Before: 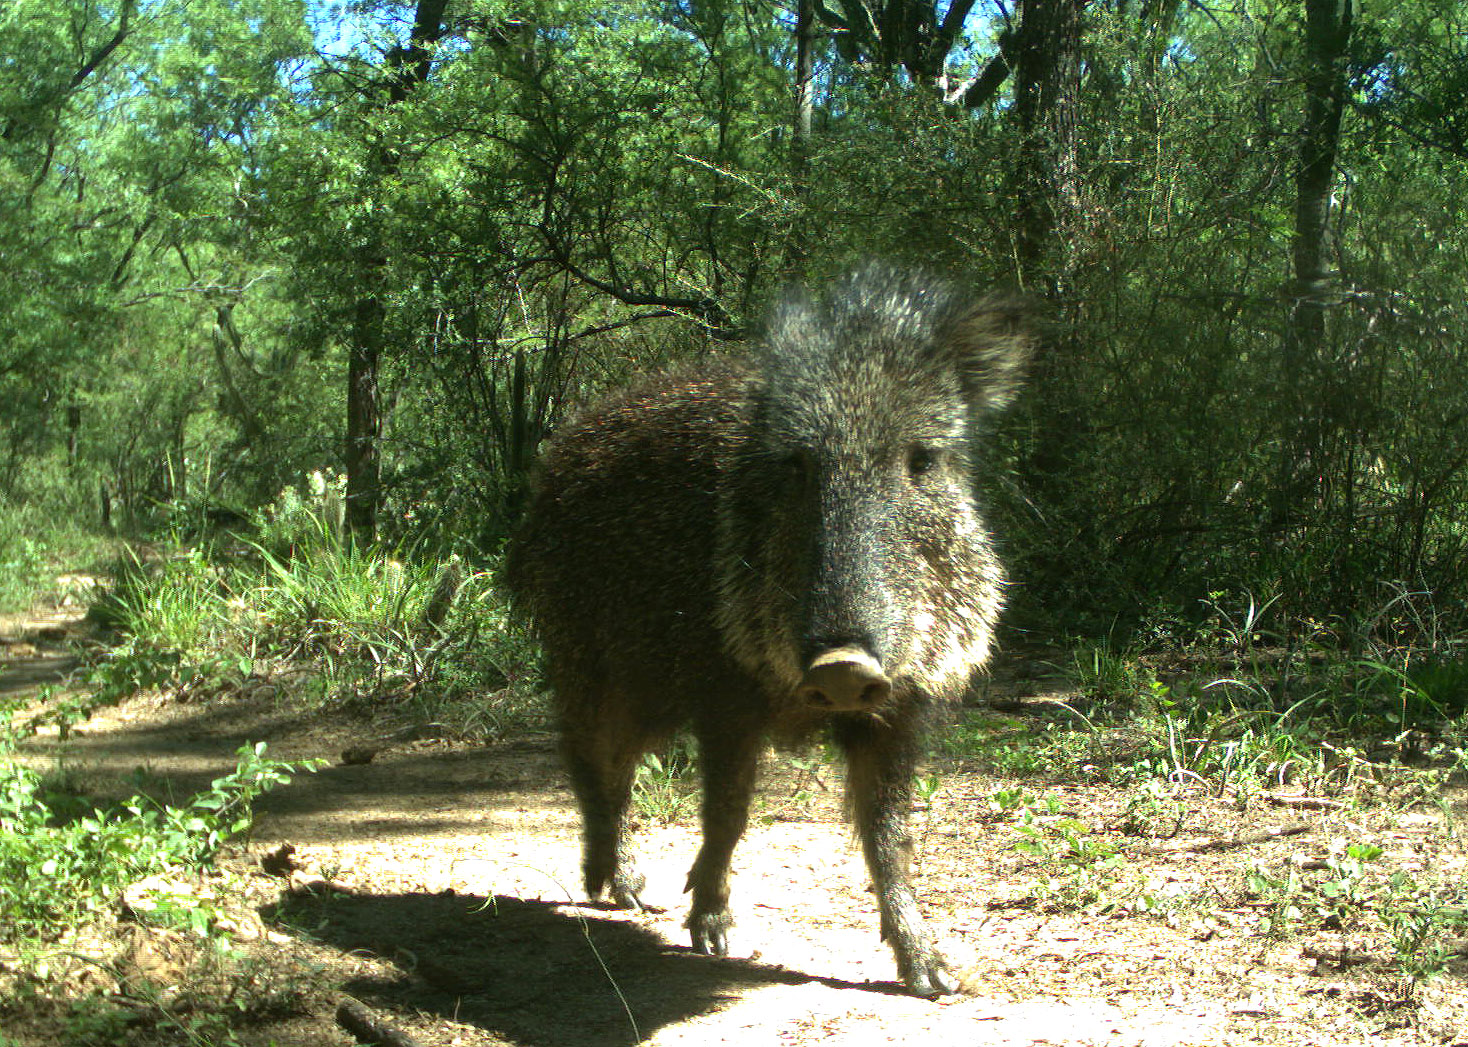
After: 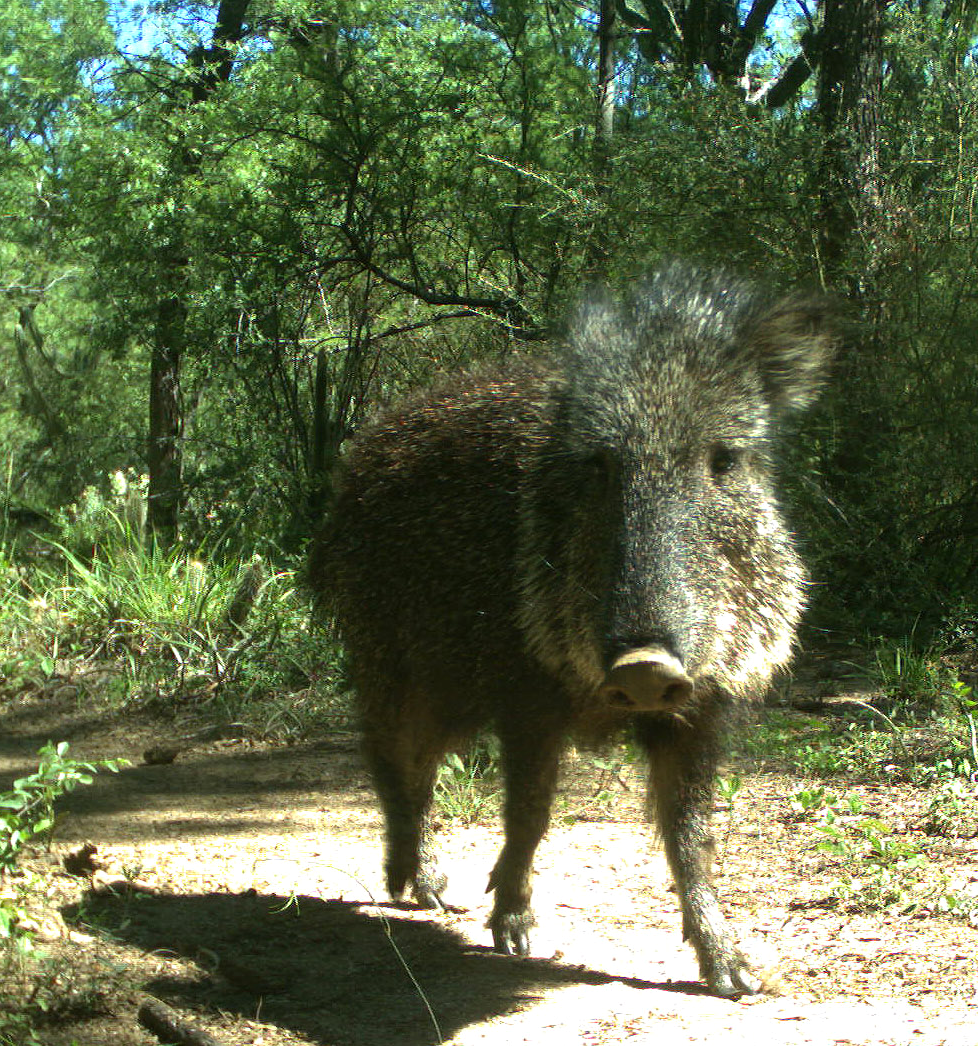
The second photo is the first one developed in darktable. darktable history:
crop and rotate: left 13.537%, right 19.796%
exposure: exposure 0.02 EV, compensate highlight preservation false
